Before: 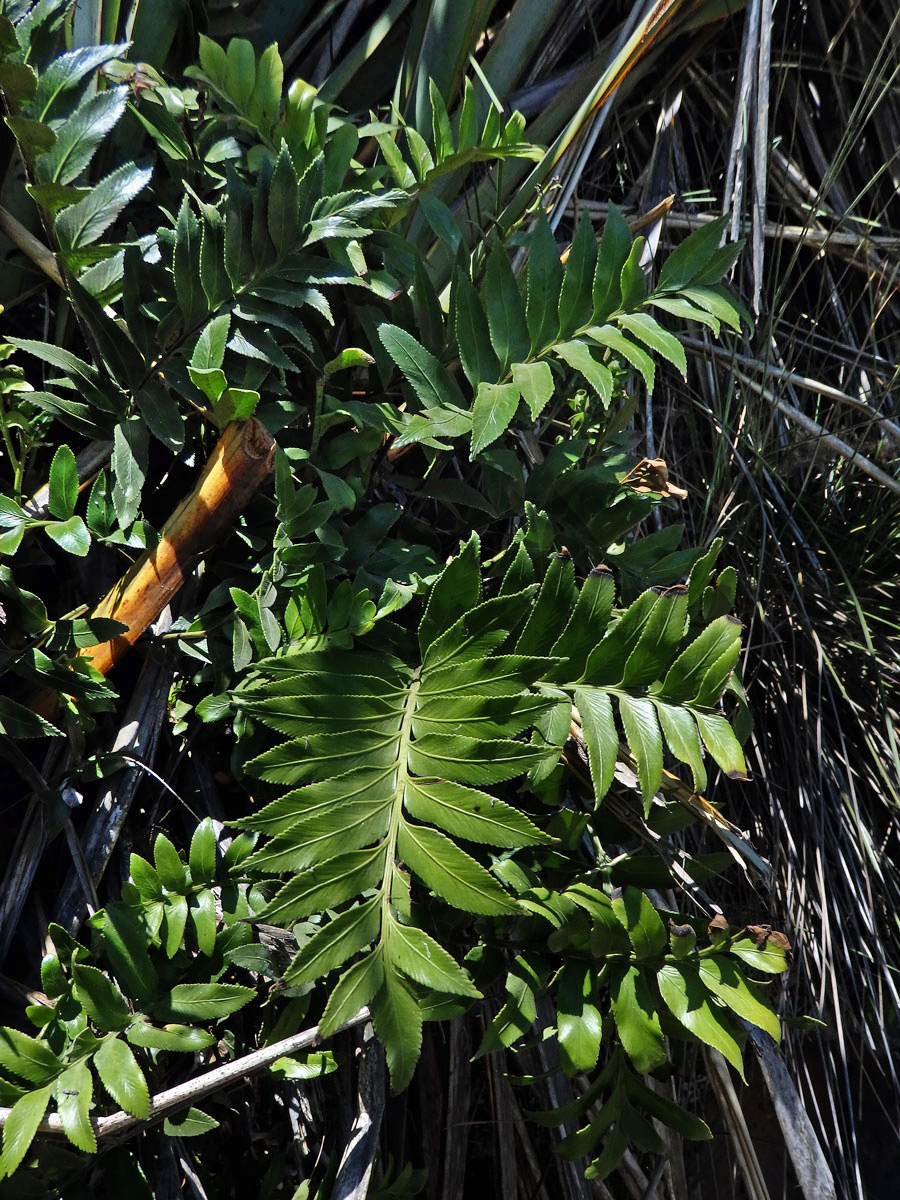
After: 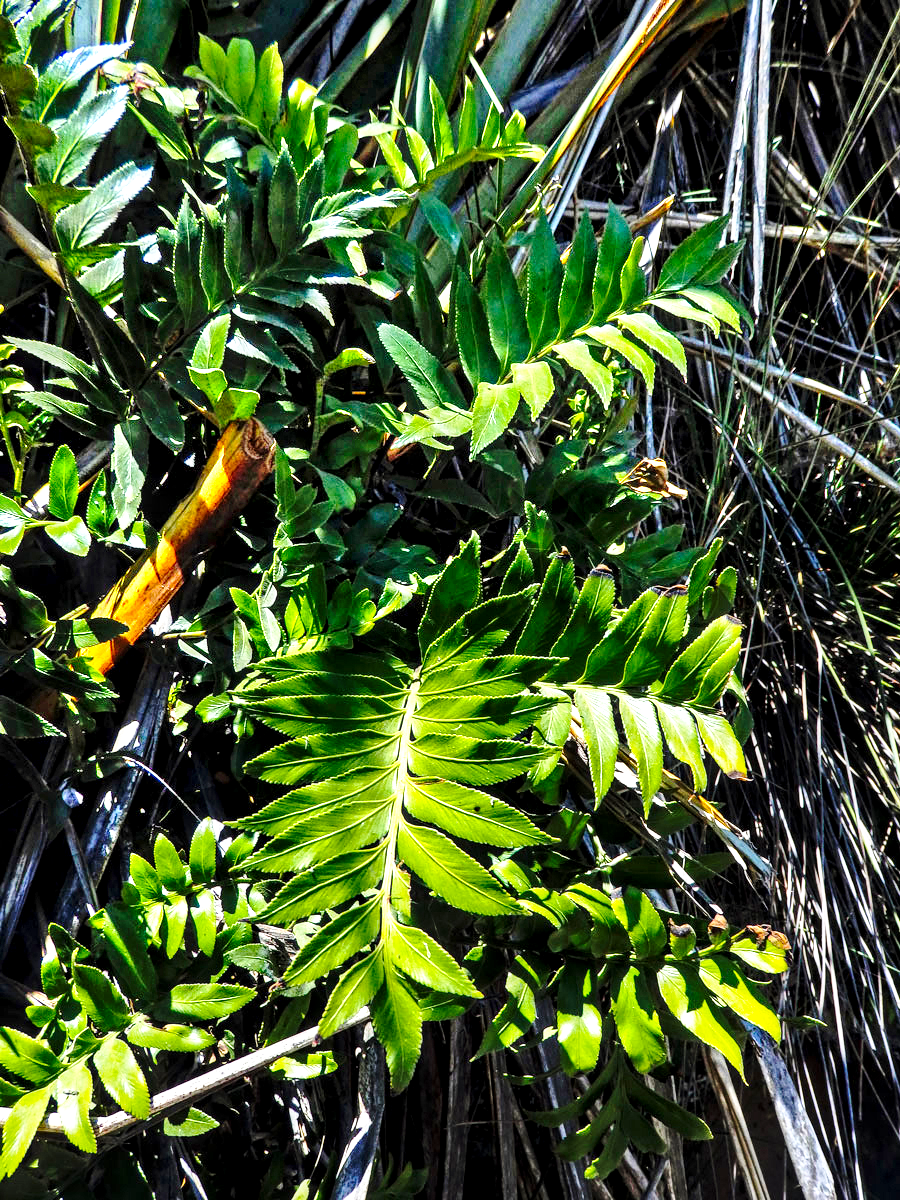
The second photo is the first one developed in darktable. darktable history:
base curve: curves: ch0 [(0, 0) (0.028, 0.03) (0.121, 0.232) (0.46, 0.748) (0.859, 0.968) (1, 1)], preserve colors none
shadows and highlights: radius 107.55, shadows 23.58, highlights -58.87, low approximation 0.01, soften with gaussian
local contrast: highlights 60%, shadows 63%, detail 160%
color balance rgb: linear chroma grading › global chroma 15.621%, perceptual saturation grading › global saturation 19.319%, perceptual brilliance grading › global brilliance 10.021%, perceptual brilliance grading › shadows 15.849%
